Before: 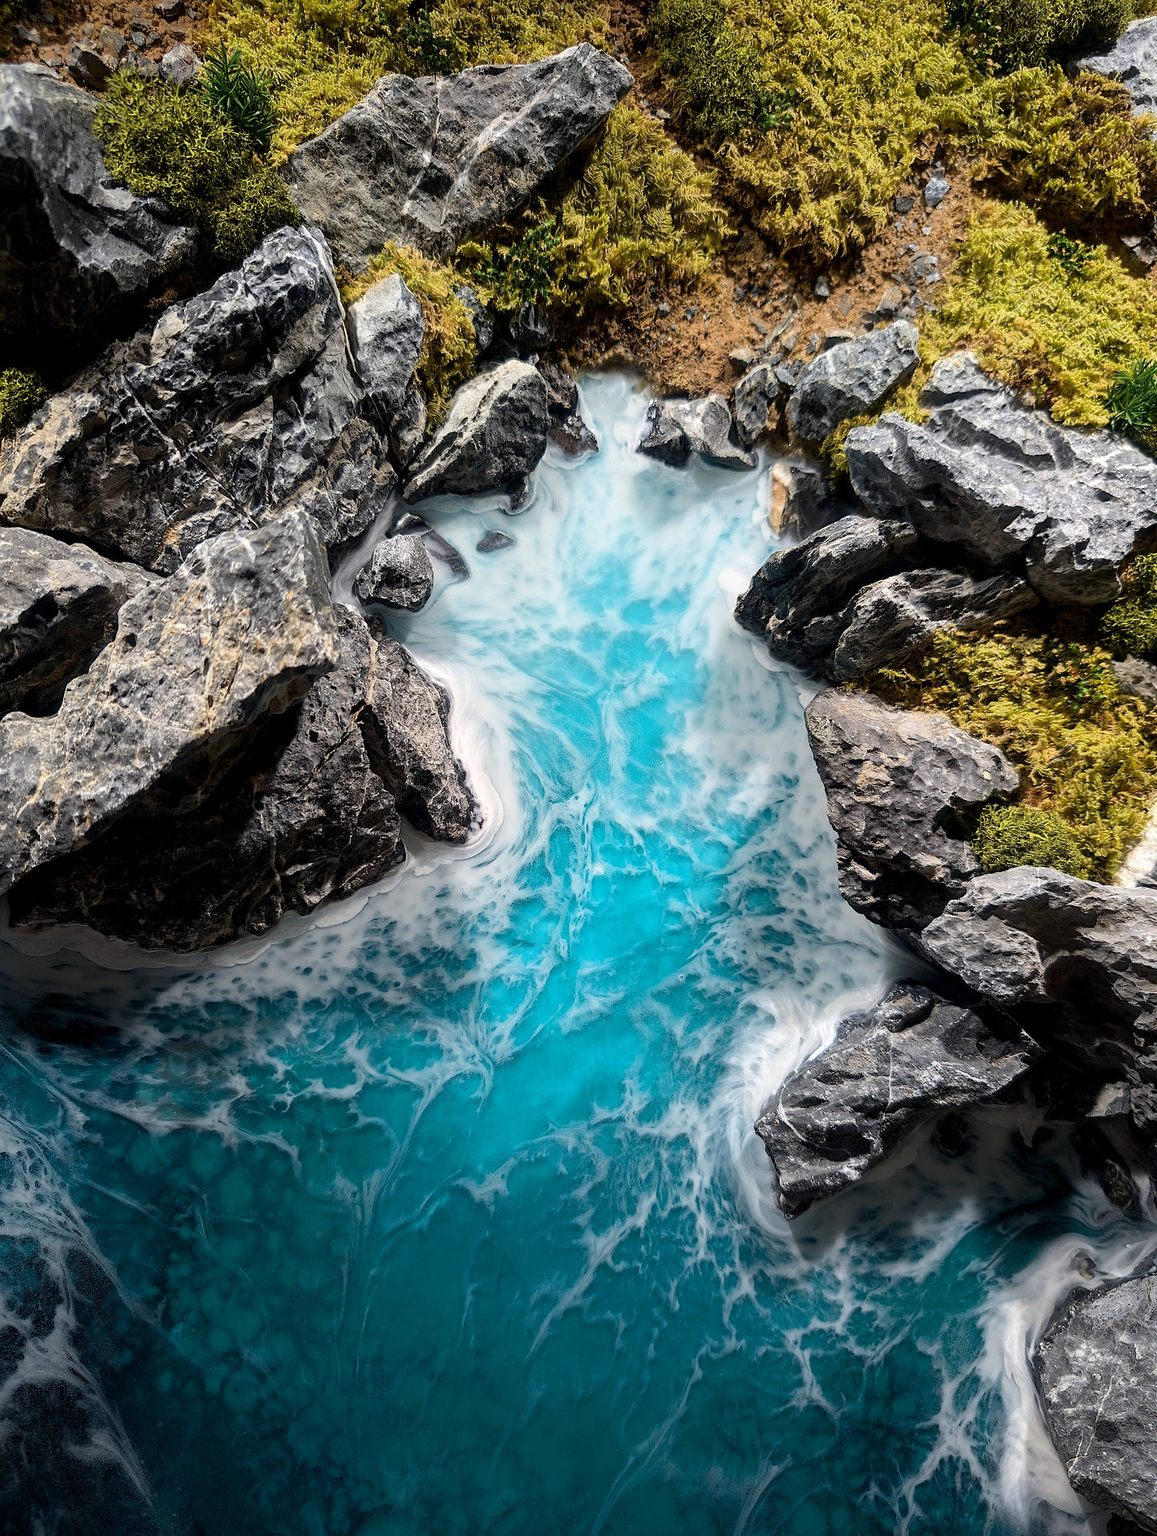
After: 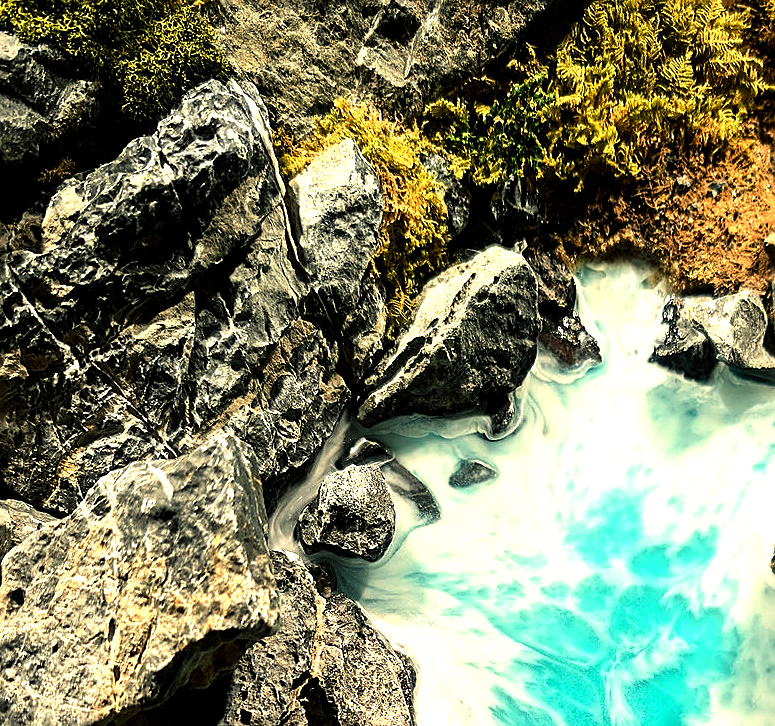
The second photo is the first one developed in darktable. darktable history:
crop: left 10.121%, top 10.631%, right 36.218%, bottom 51.526%
exposure: black level correction 0.001, exposure 0.5 EV, compensate exposure bias true, compensate highlight preservation false
color balance: mode lift, gamma, gain (sRGB), lift [1.014, 0.966, 0.918, 0.87], gamma [0.86, 0.734, 0.918, 0.976], gain [1.063, 1.13, 1.063, 0.86]
sharpen: radius 1.967
